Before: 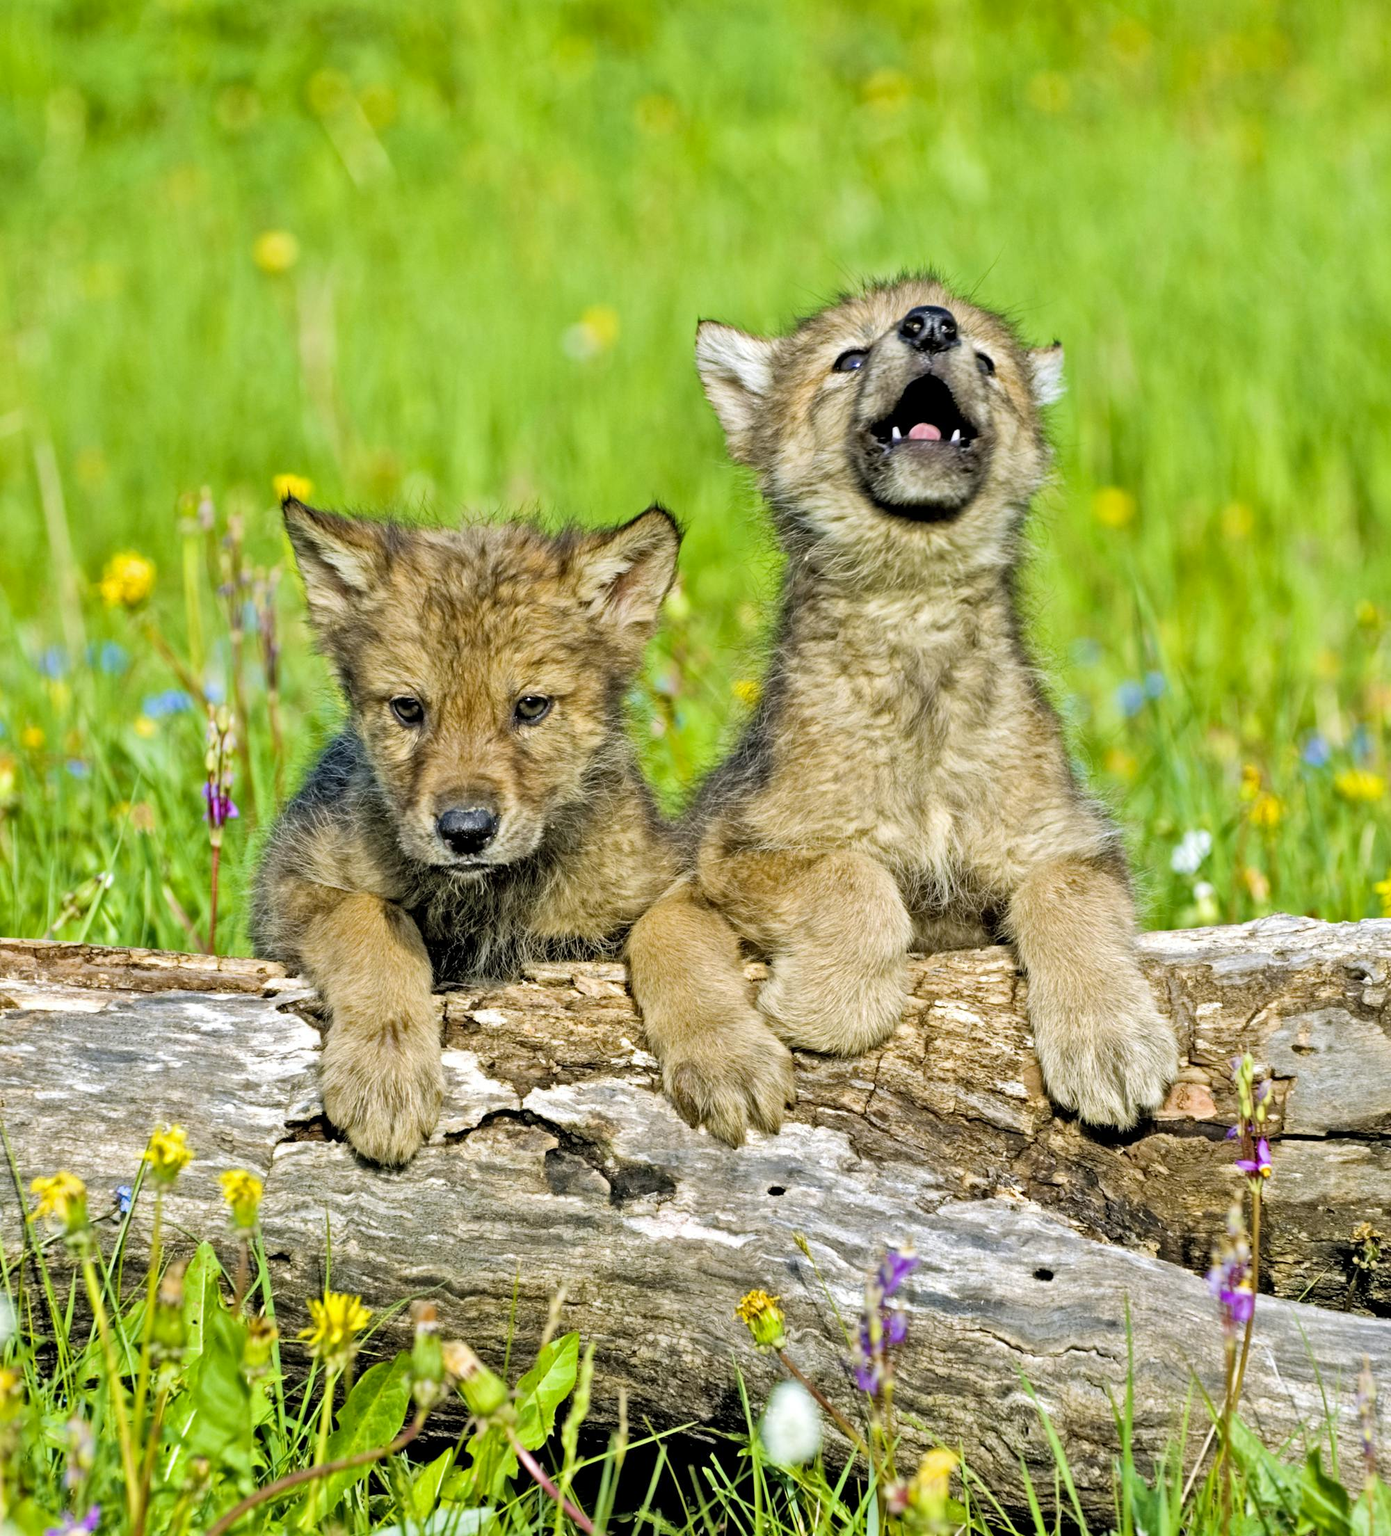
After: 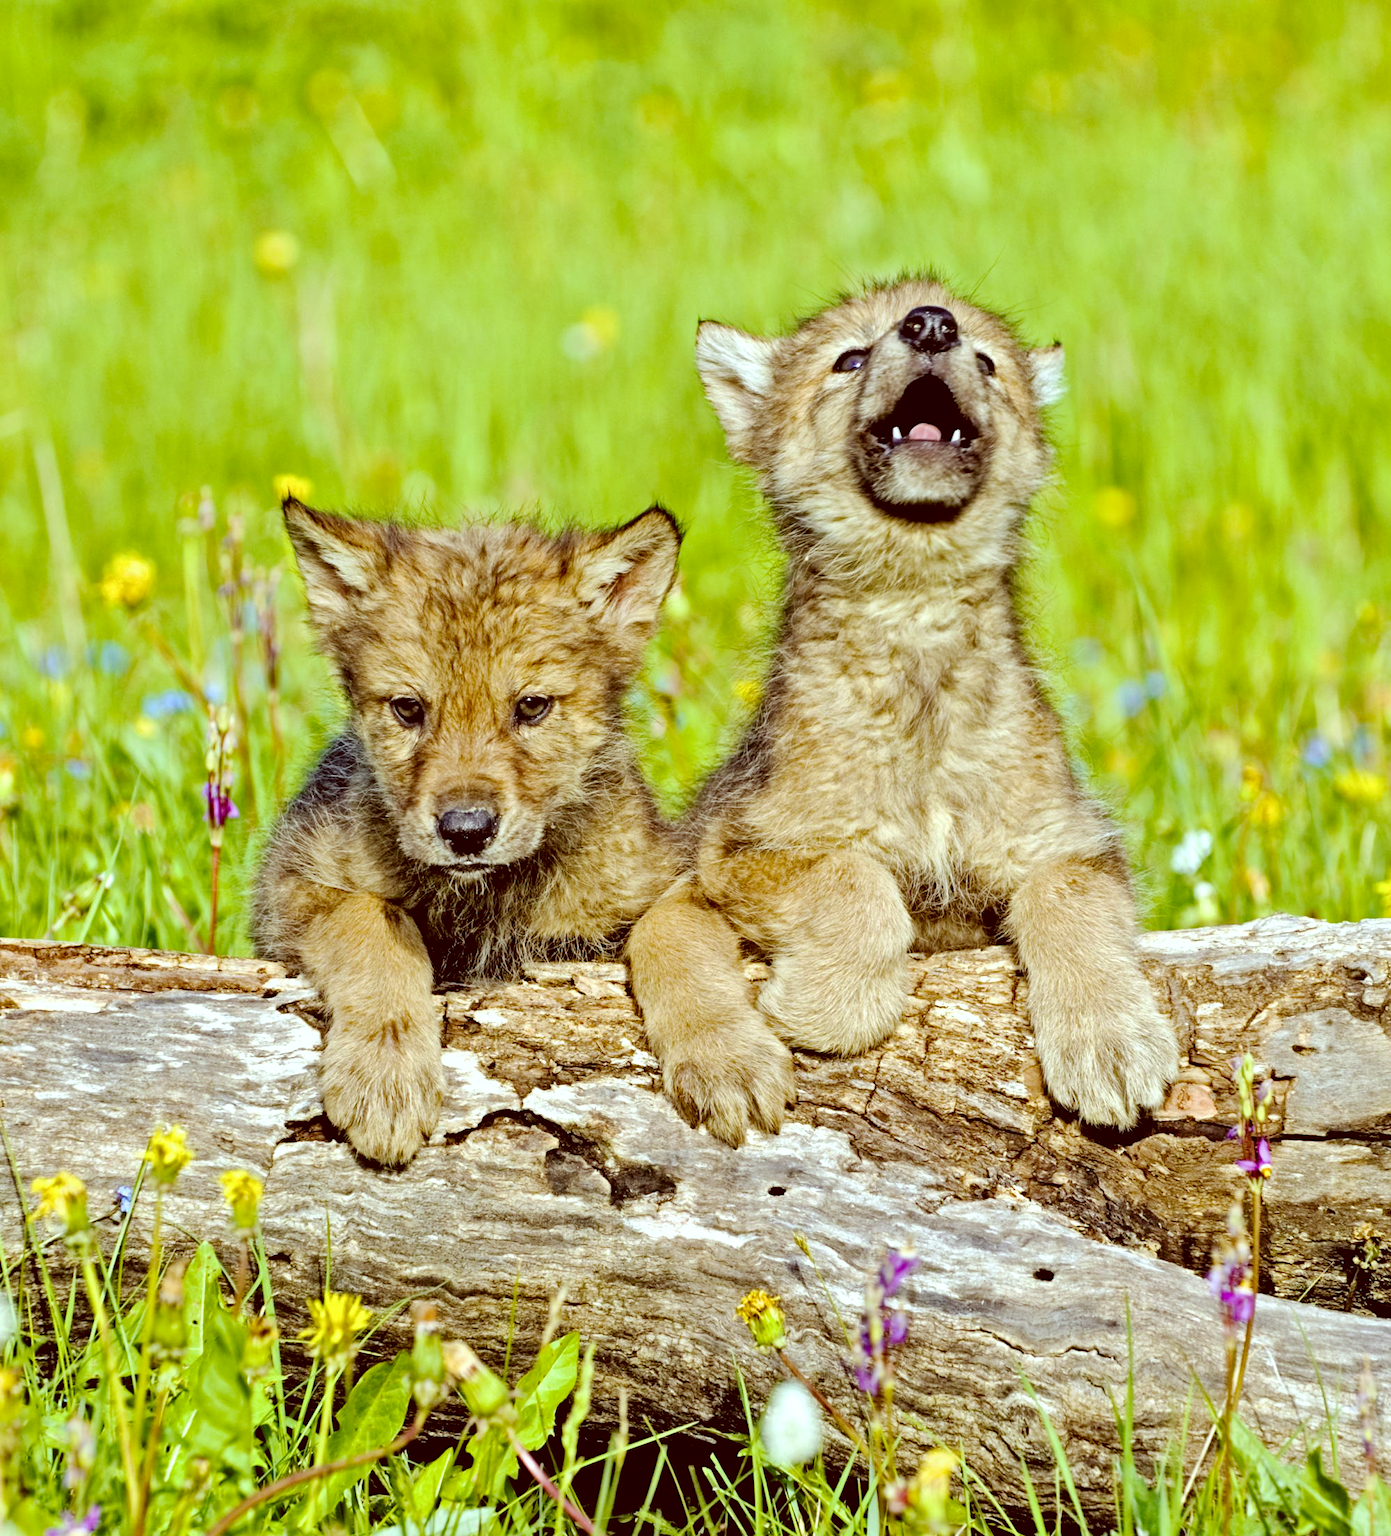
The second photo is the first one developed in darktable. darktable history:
color zones: curves: ch0 [(0.068, 0.464) (0.25, 0.5) (0.48, 0.508) (0.75, 0.536) (0.886, 0.476) (0.967, 0.456)]; ch1 [(0.066, 0.456) (0.25, 0.5) (0.616, 0.508) (0.746, 0.56) (0.934, 0.444)]
tone equalizer: on, module defaults
color correction: highlights a* -7.23, highlights b* -0.161, shadows a* 20.08, shadows b* 11.73
tone curve: curves: ch0 [(0, 0) (0.003, 0.016) (0.011, 0.015) (0.025, 0.017) (0.044, 0.026) (0.069, 0.034) (0.1, 0.043) (0.136, 0.068) (0.177, 0.119) (0.224, 0.175) (0.277, 0.251) (0.335, 0.328) (0.399, 0.415) (0.468, 0.499) (0.543, 0.58) (0.623, 0.659) (0.709, 0.731) (0.801, 0.807) (0.898, 0.895) (1, 1)], preserve colors none
exposure: exposure 0.127 EV, compensate highlight preservation false
